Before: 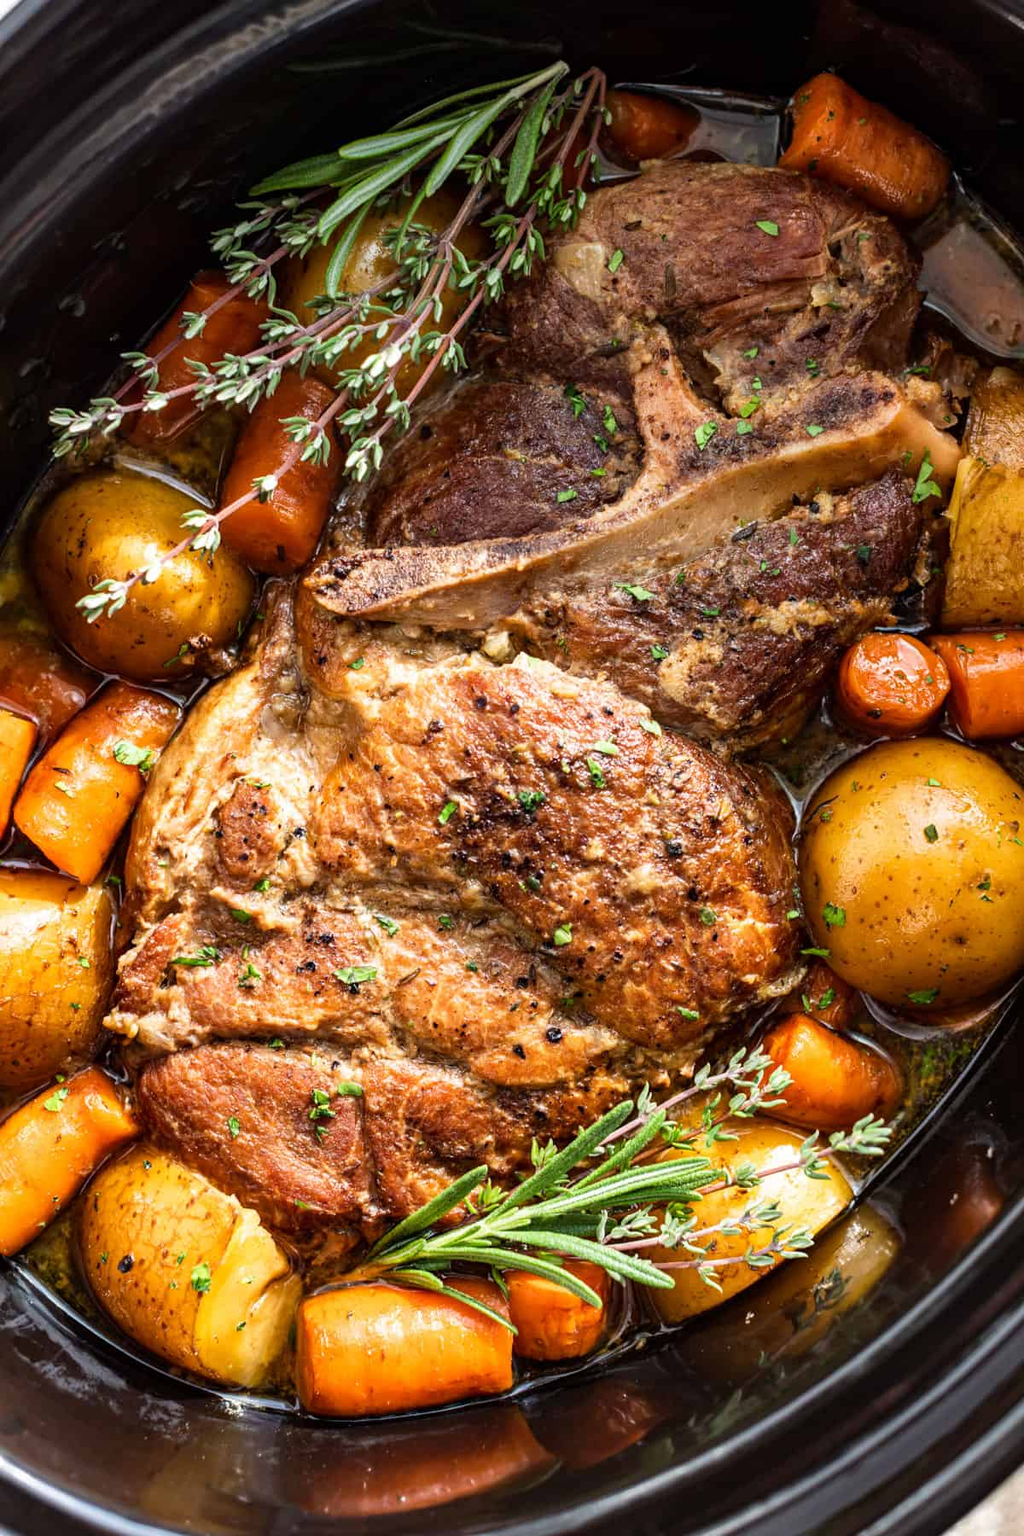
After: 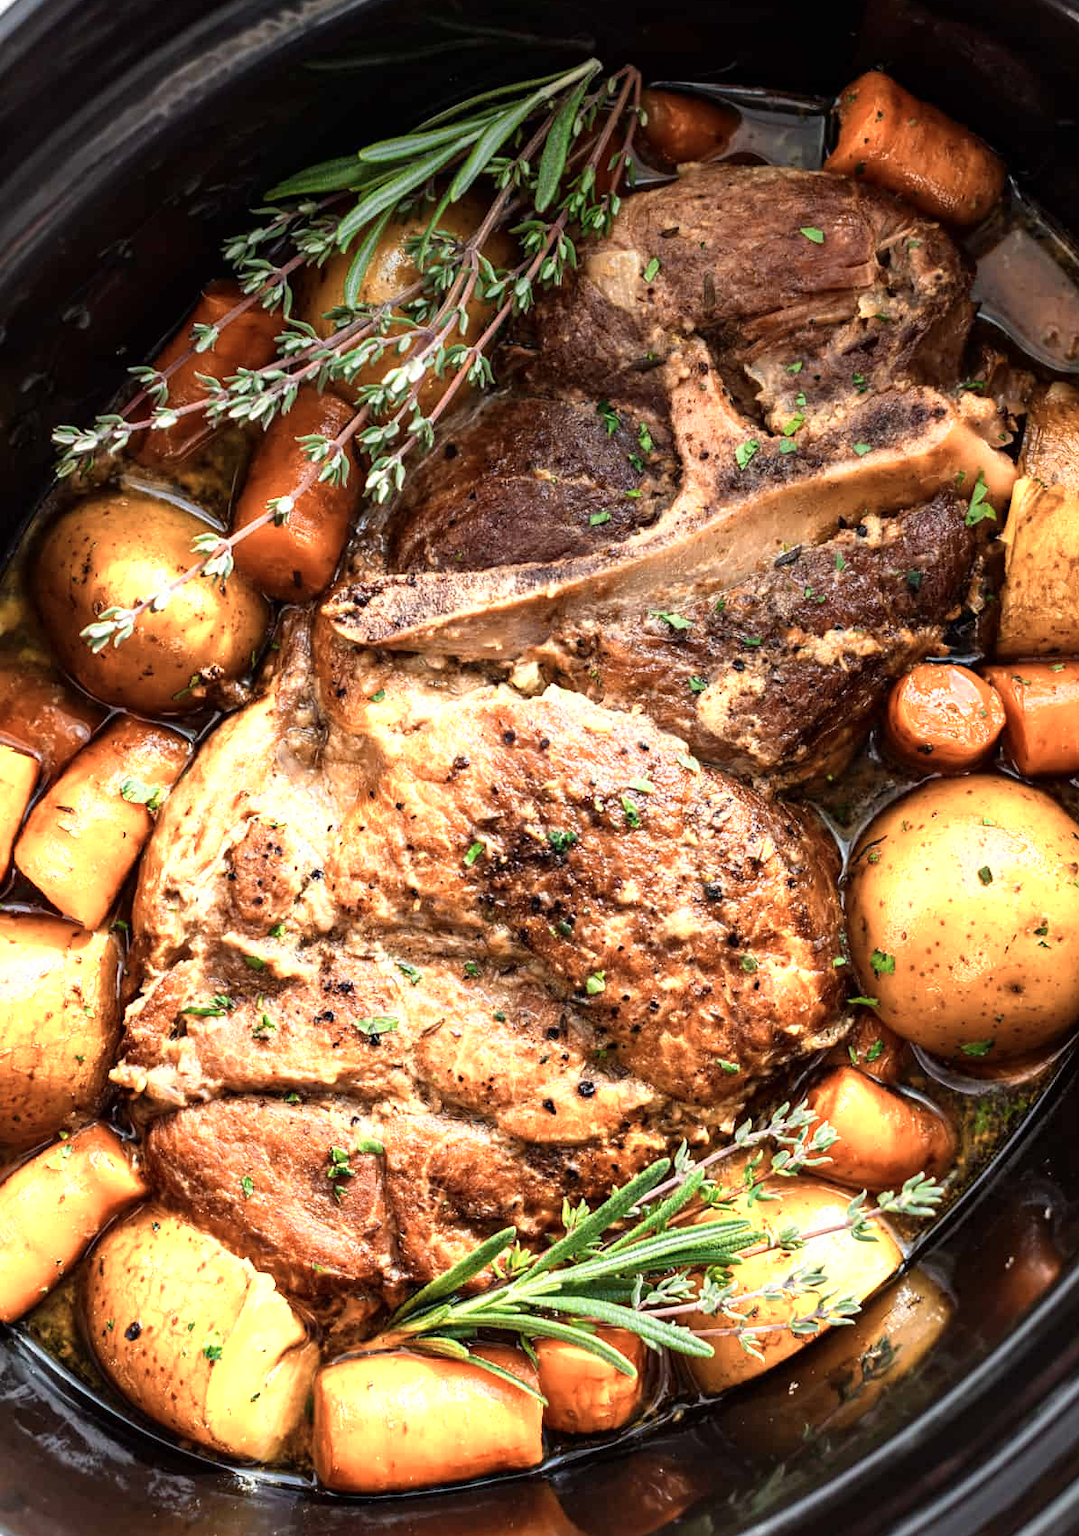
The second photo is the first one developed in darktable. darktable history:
color zones: curves: ch0 [(0.018, 0.548) (0.224, 0.64) (0.425, 0.447) (0.675, 0.575) (0.732, 0.579)]; ch1 [(0.066, 0.487) (0.25, 0.5) (0.404, 0.43) (0.75, 0.421) (0.956, 0.421)]; ch2 [(0.044, 0.561) (0.215, 0.465) (0.399, 0.544) (0.465, 0.548) (0.614, 0.447) (0.724, 0.43) (0.882, 0.623) (0.956, 0.632)]
crop: top 0.411%, right 0.26%, bottom 5.066%
